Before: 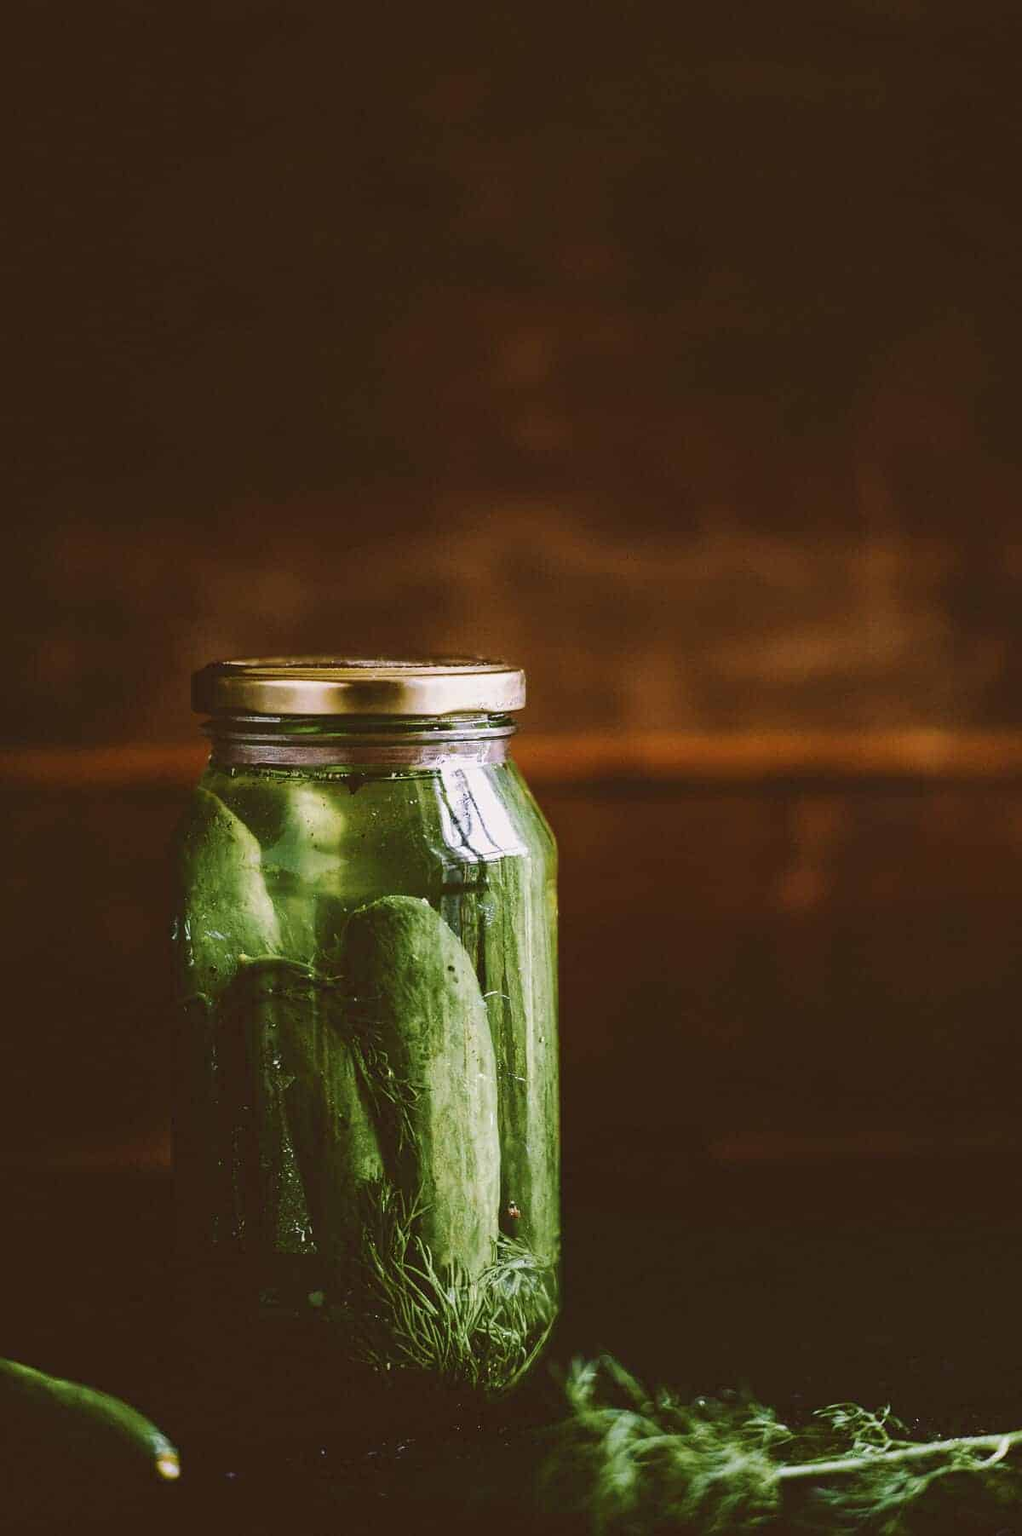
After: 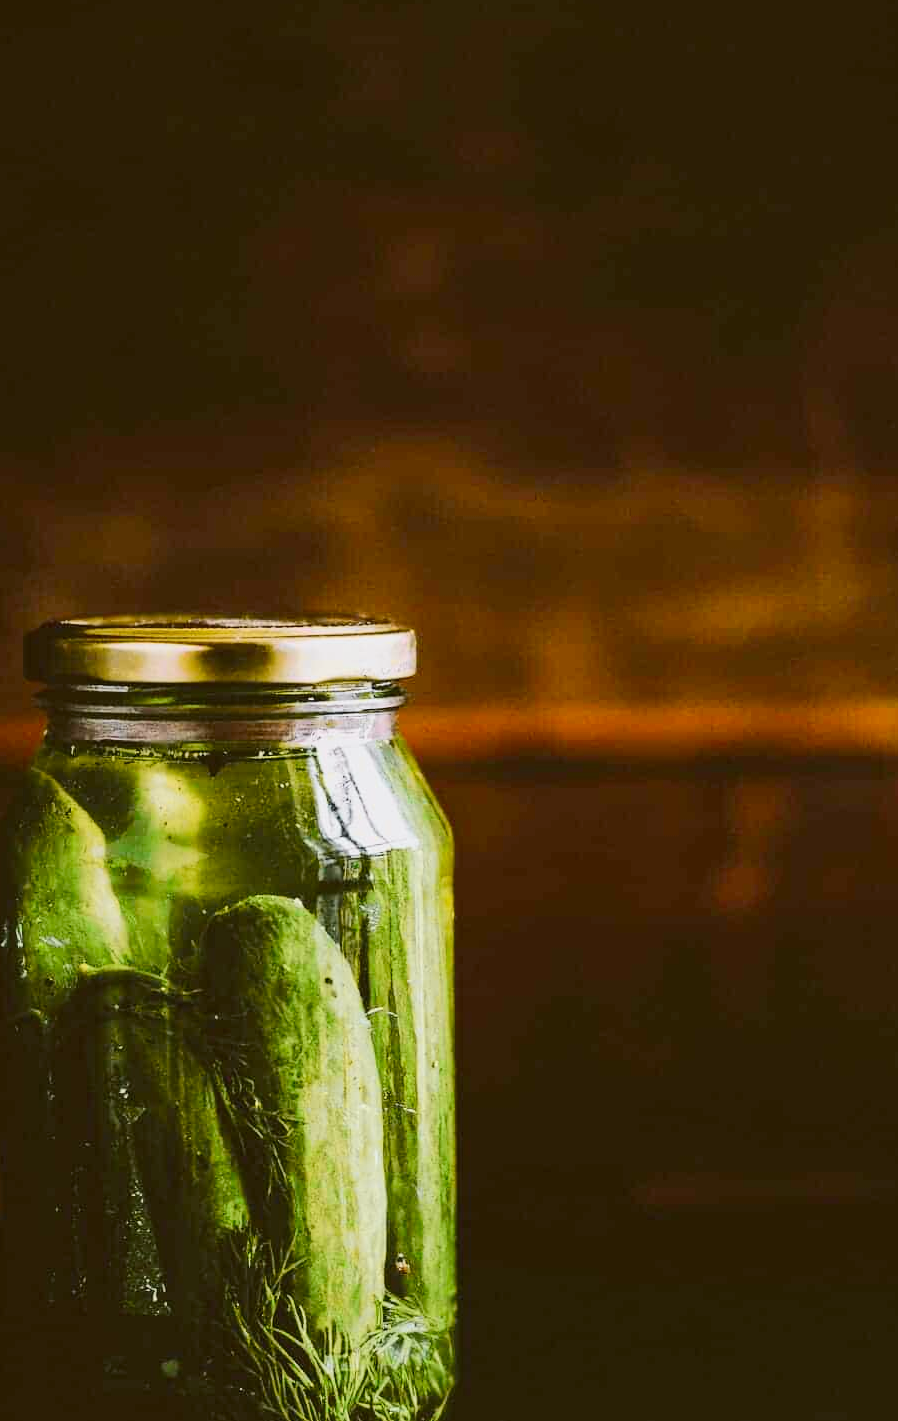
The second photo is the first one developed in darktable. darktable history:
crop: left 16.768%, top 8.653%, right 8.362%, bottom 12.485%
tone curve: curves: ch0 [(0, 0) (0.11, 0.081) (0.256, 0.259) (0.398, 0.475) (0.498, 0.611) (0.65, 0.757) (0.835, 0.883) (1, 0.961)]; ch1 [(0, 0) (0.346, 0.307) (0.408, 0.369) (0.453, 0.457) (0.482, 0.479) (0.502, 0.498) (0.521, 0.51) (0.553, 0.554) (0.618, 0.65) (0.693, 0.727) (1, 1)]; ch2 [(0, 0) (0.358, 0.362) (0.434, 0.46) (0.485, 0.494) (0.5, 0.494) (0.511, 0.508) (0.537, 0.55) (0.579, 0.599) (0.621, 0.693) (1, 1)], color space Lab, independent channels, preserve colors none
